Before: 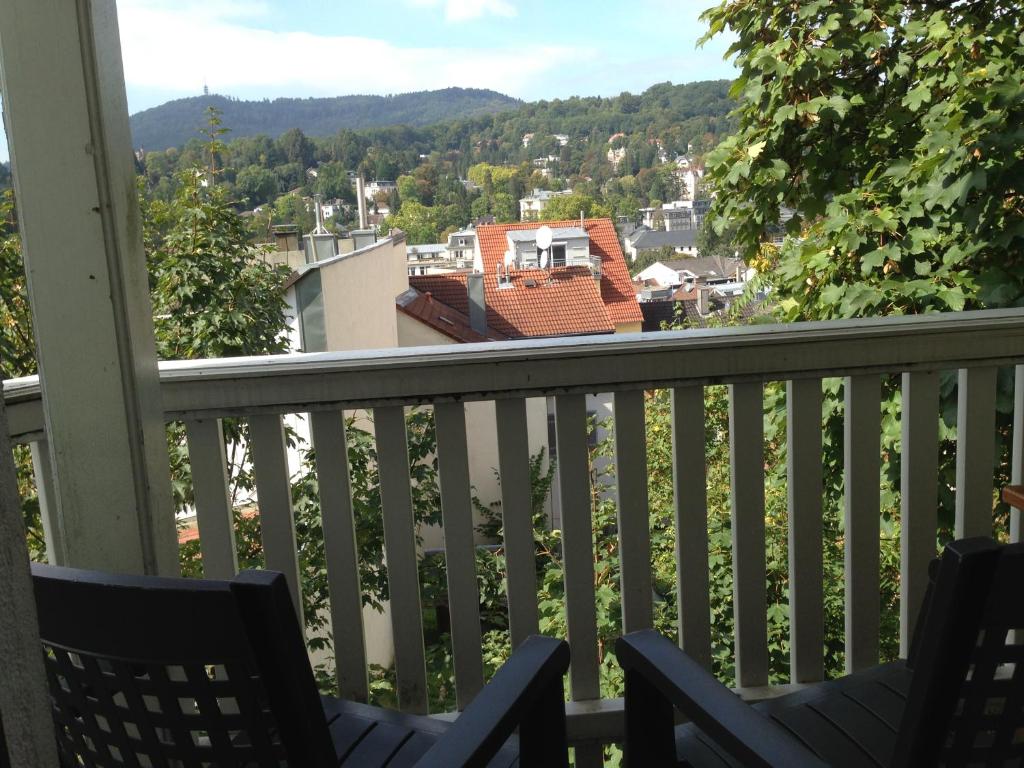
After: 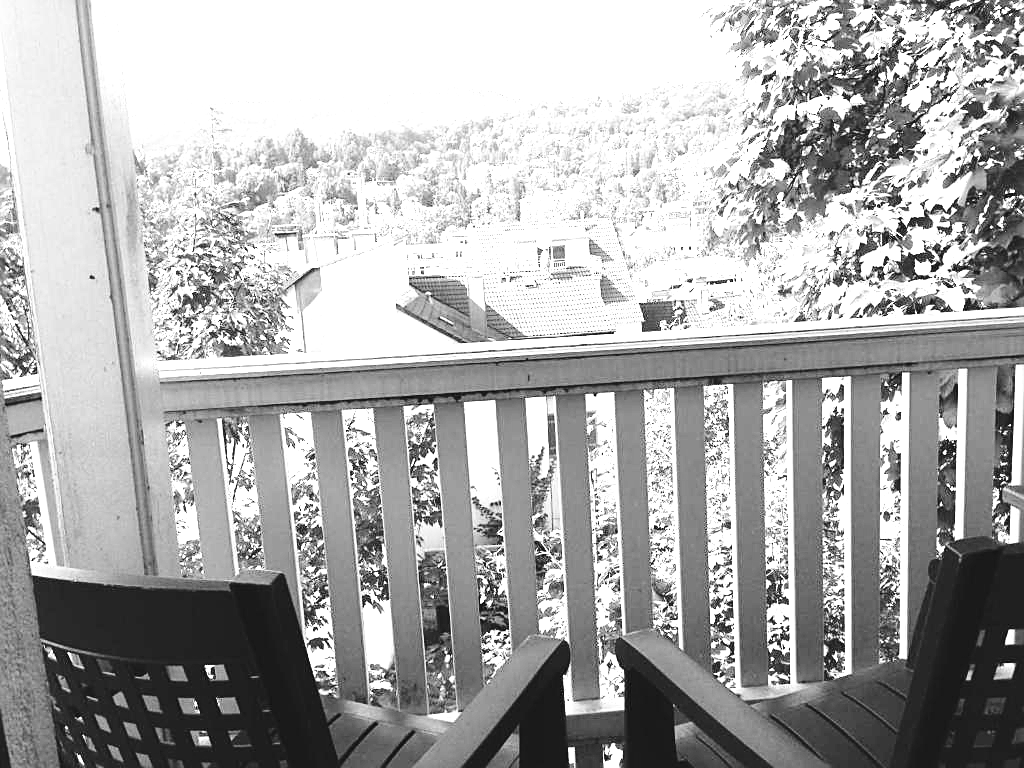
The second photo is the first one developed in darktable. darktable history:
color balance rgb: global offset › luminance 1.509%, perceptual saturation grading › global saturation 36.679%, perceptual brilliance grading › highlights 9.273%, perceptual brilliance grading › shadows -4.908%, global vibrance 14.991%
sharpen: on, module defaults
exposure: black level correction 0, exposure 2.132 EV, compensate highlight preservation false
tone curve: curves: ch0 [(0, 0) (0.003, 0) (0.011, 0.001) (0.025, 0.003) (0.044, 0.005) (0.069, 0.012) (0.1, 0.023) (0.136, 0.039) (0.177, 0.088) (0.224, 0.15) (0.277, 0.24) (0.335, 0.337) (0.399, 0.437) (0.468, 0.535) (0.543, 0.629) (0.623, 0.71) (0.709, 0.782) (0.801, 0.856) (0.898, 0.94) (1, 1)], color space Lab, independent channels, preserve colors none
color zones: curves: ch1 [(0, -0.394) (0.143, -0.394) (0.286, -0.394) (0.429, -0.392) (0.571, -0.391) (0.714, -0.391) (0.857, -0.391) (1, -0.394)]
